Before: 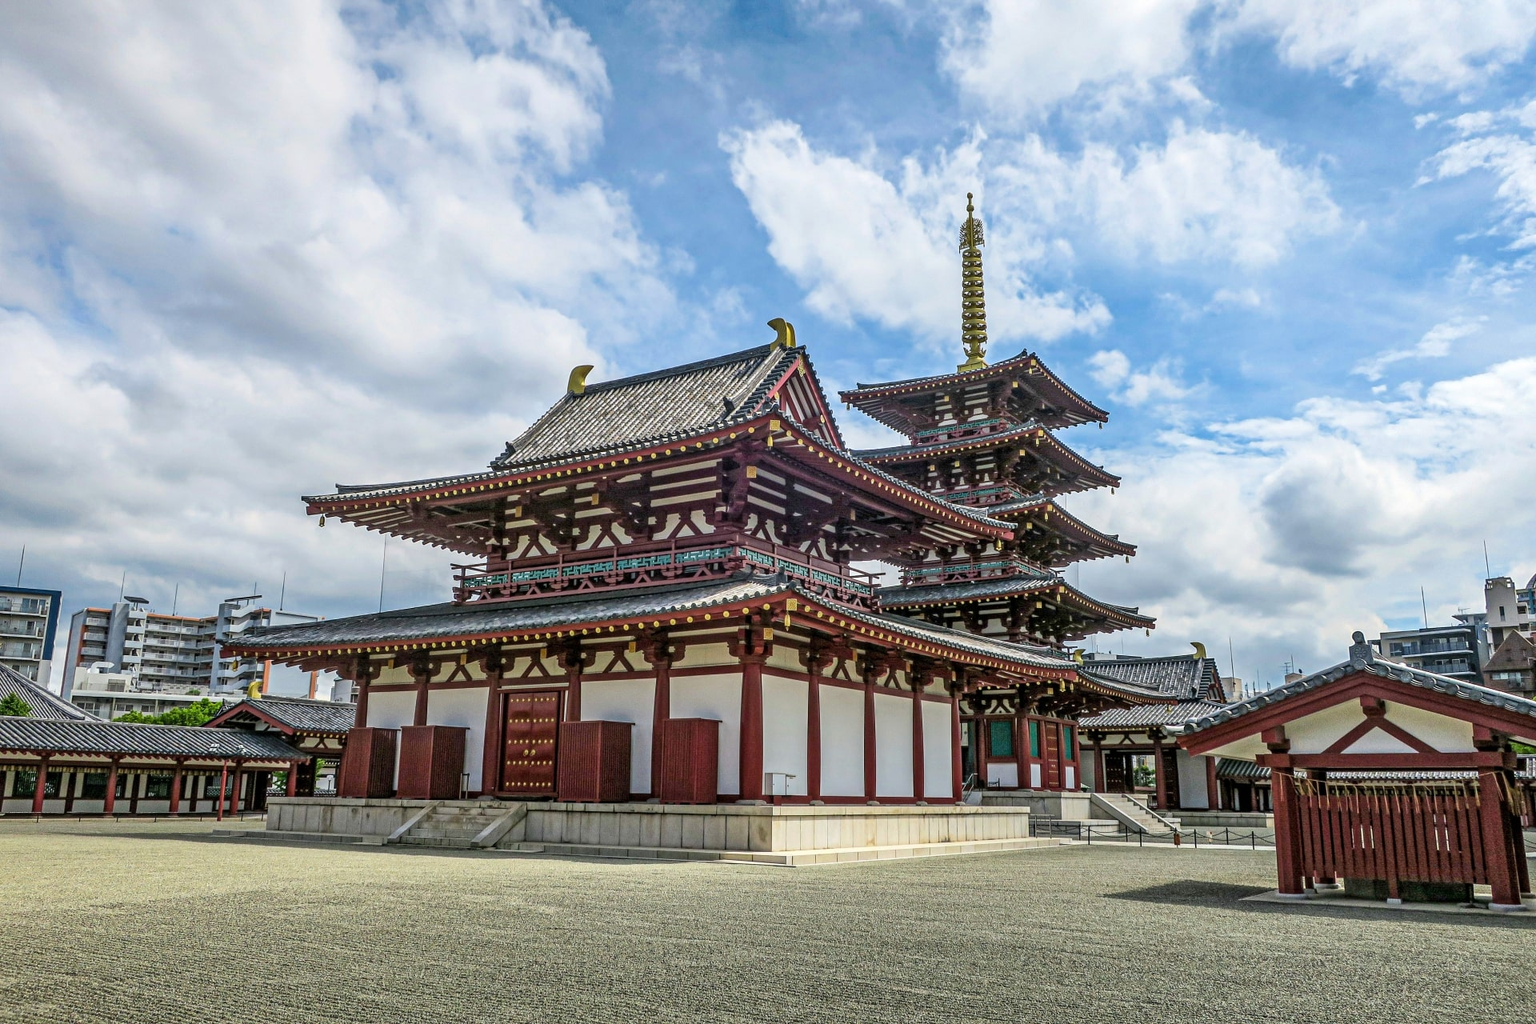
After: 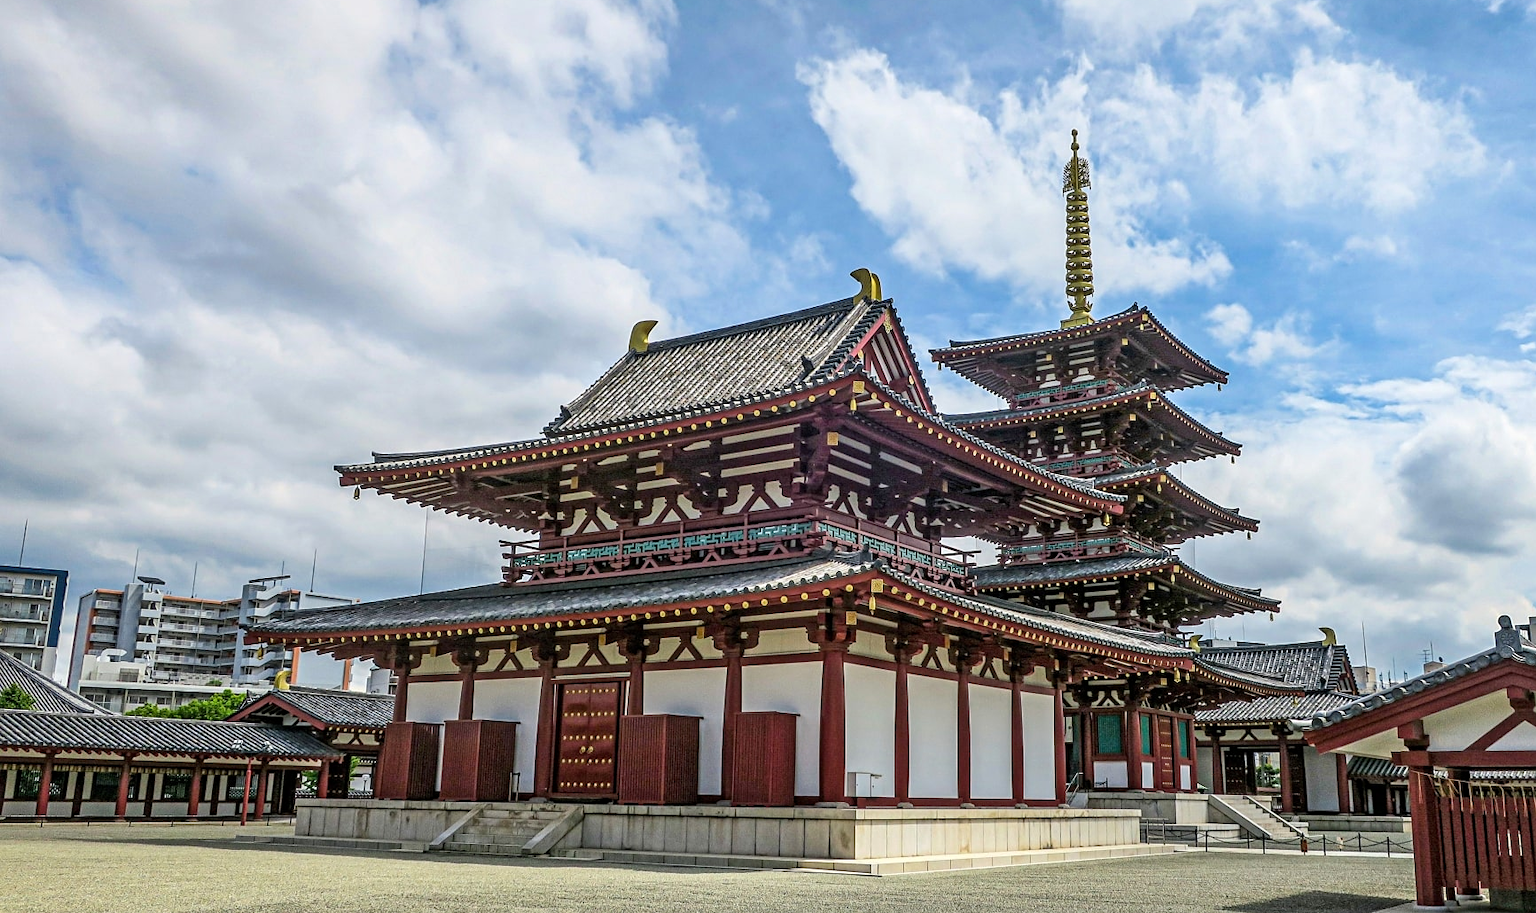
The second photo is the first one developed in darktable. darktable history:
crop: top 7.49%, right 9.717%, bottom 11.943%
sharpen: amount 0.2
